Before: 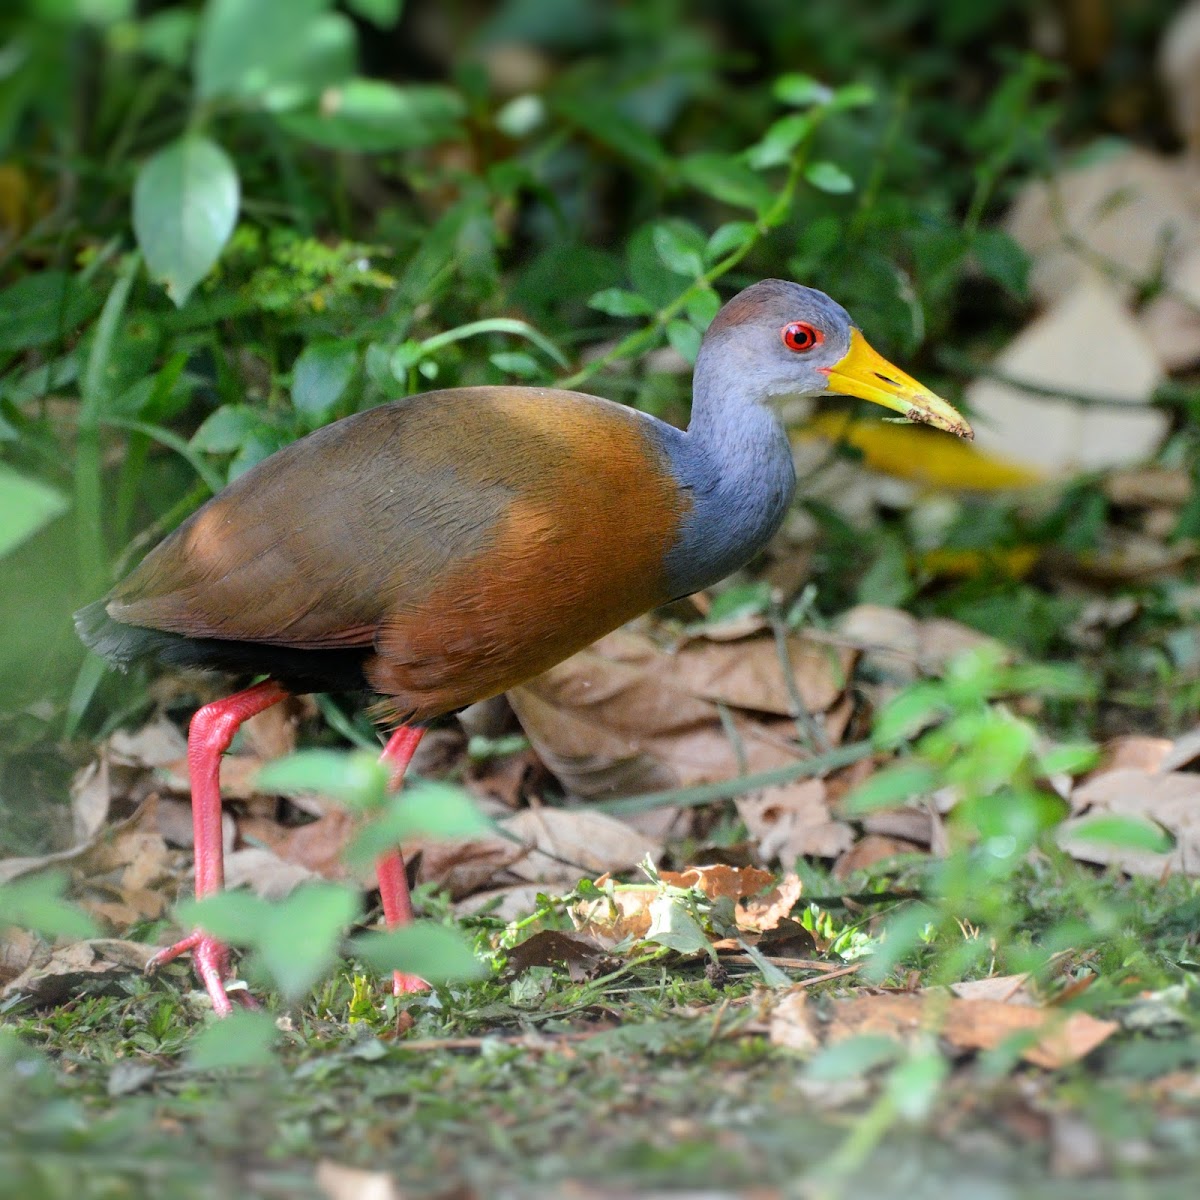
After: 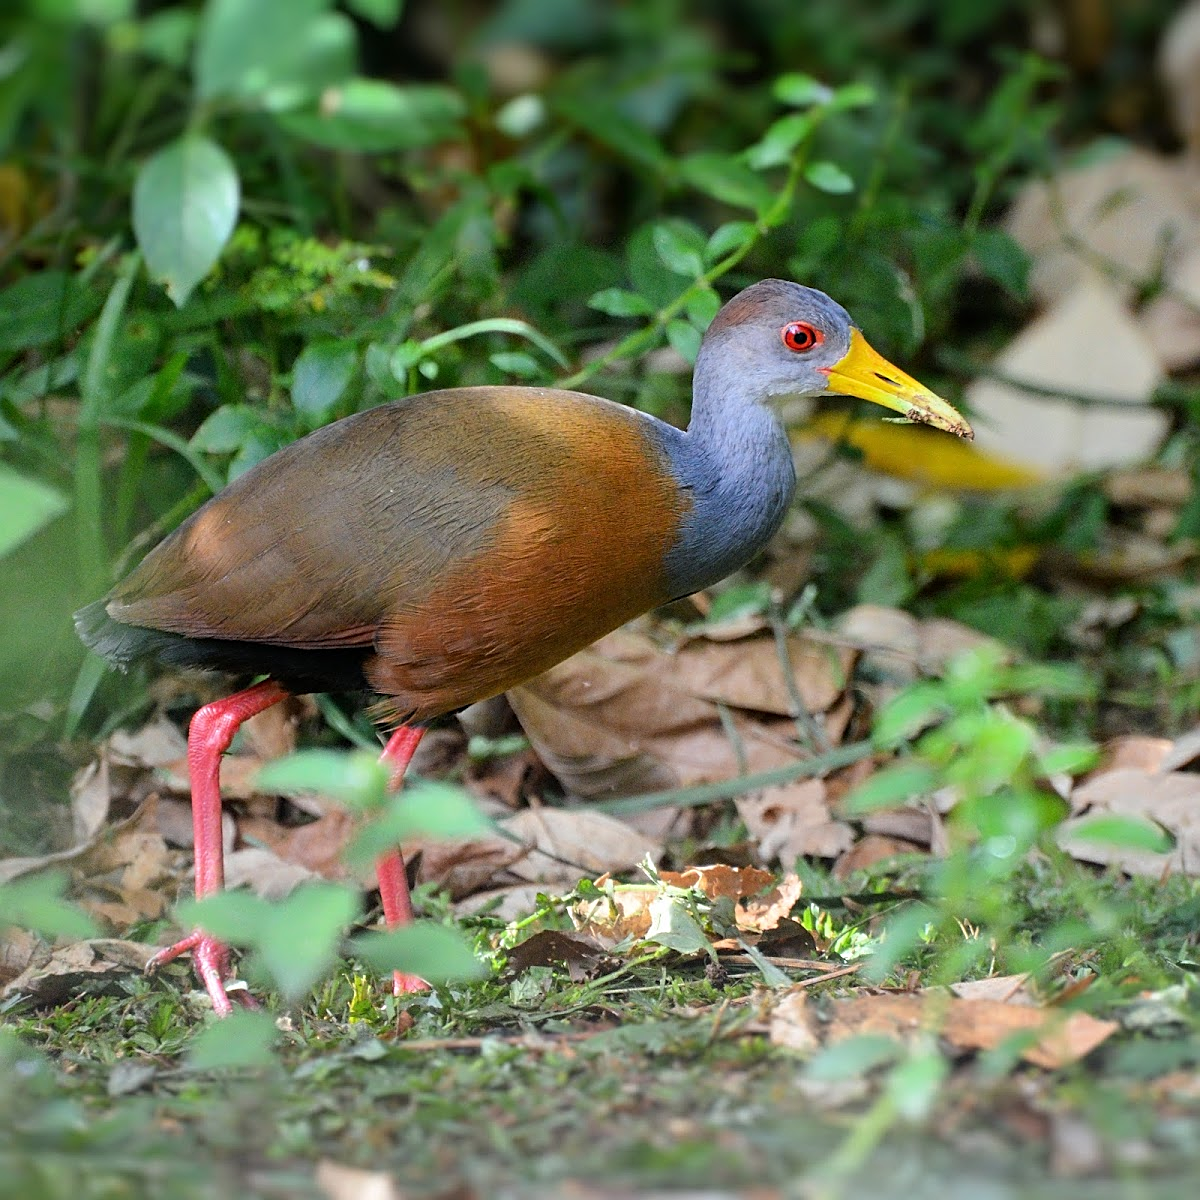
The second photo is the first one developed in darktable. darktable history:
shadows and highlights: shadows 32.29, highlights -31.86, soften with gaussian
sharpen: on, module defaults
